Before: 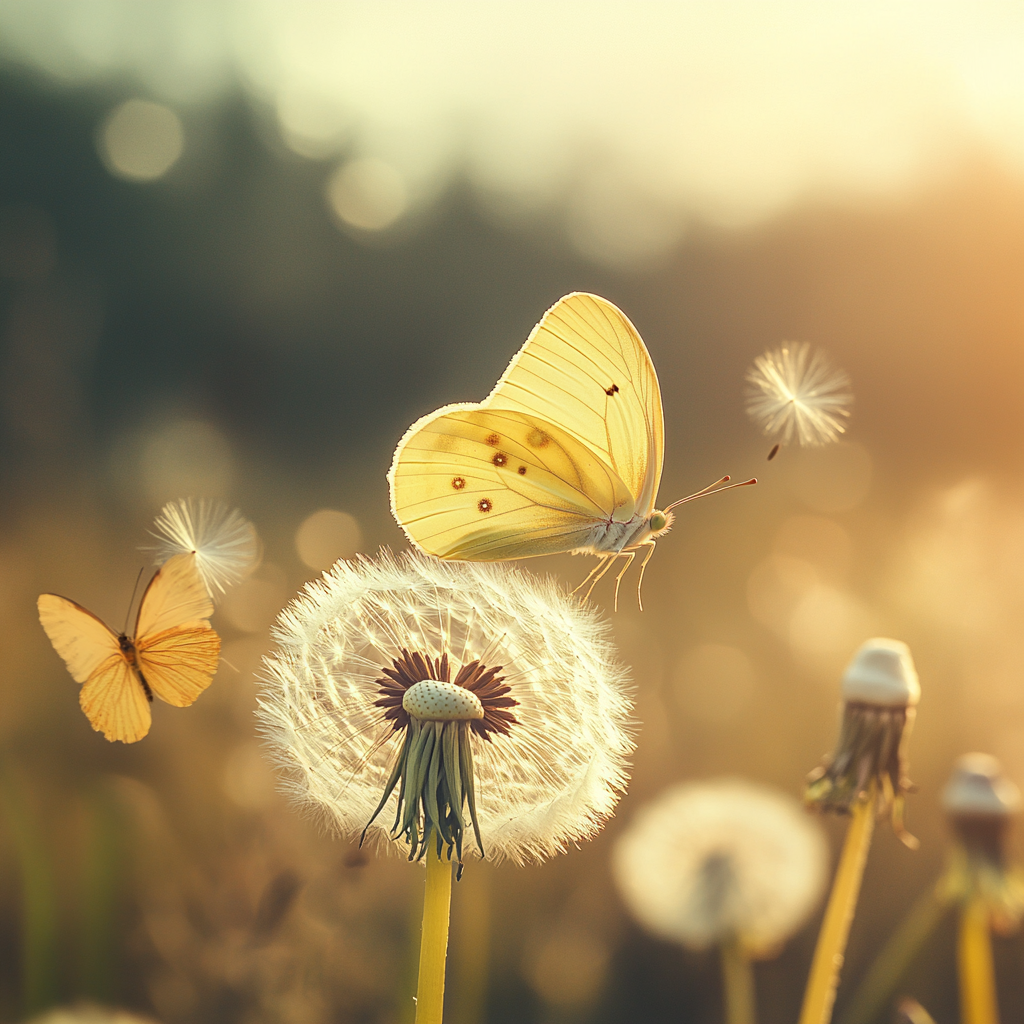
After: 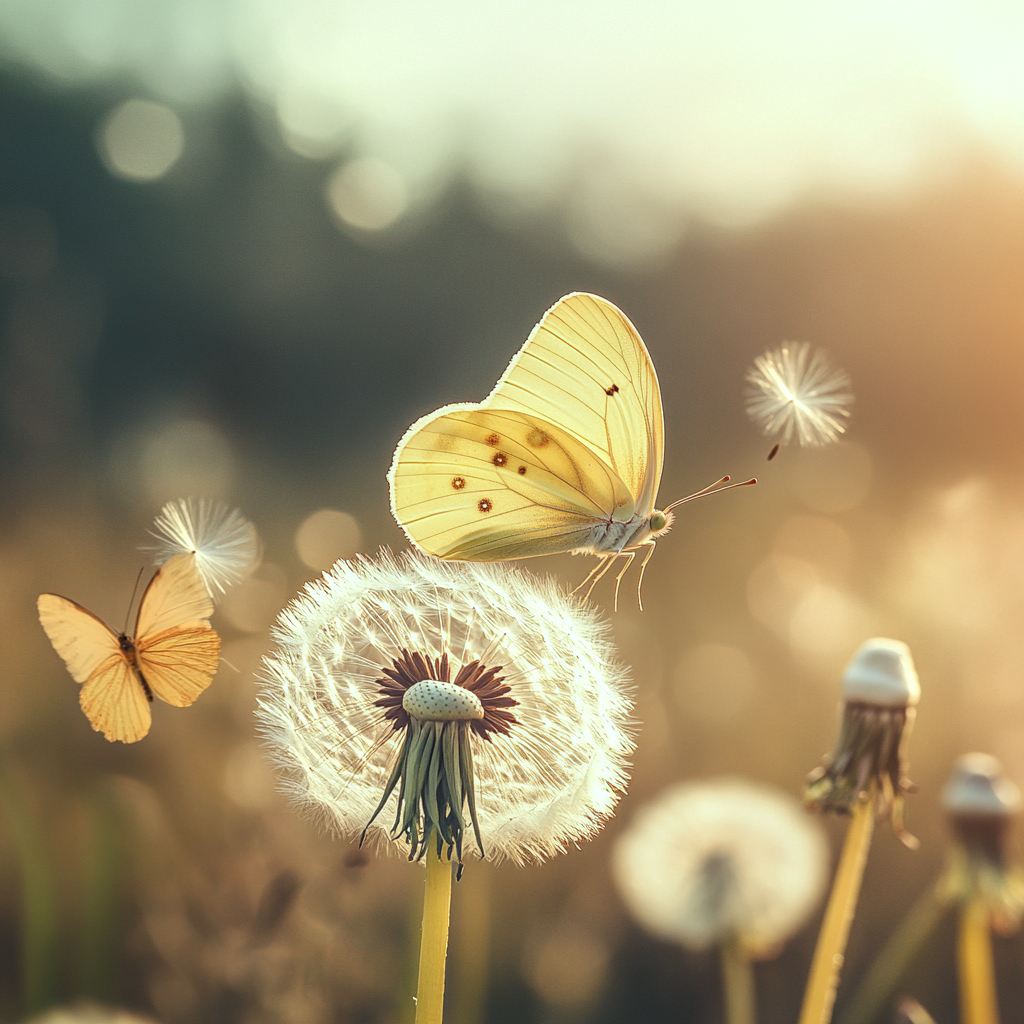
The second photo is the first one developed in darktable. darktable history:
local contrast: on, module defaults
color correction: highlights a* -4.18, highlights b* -10.81
